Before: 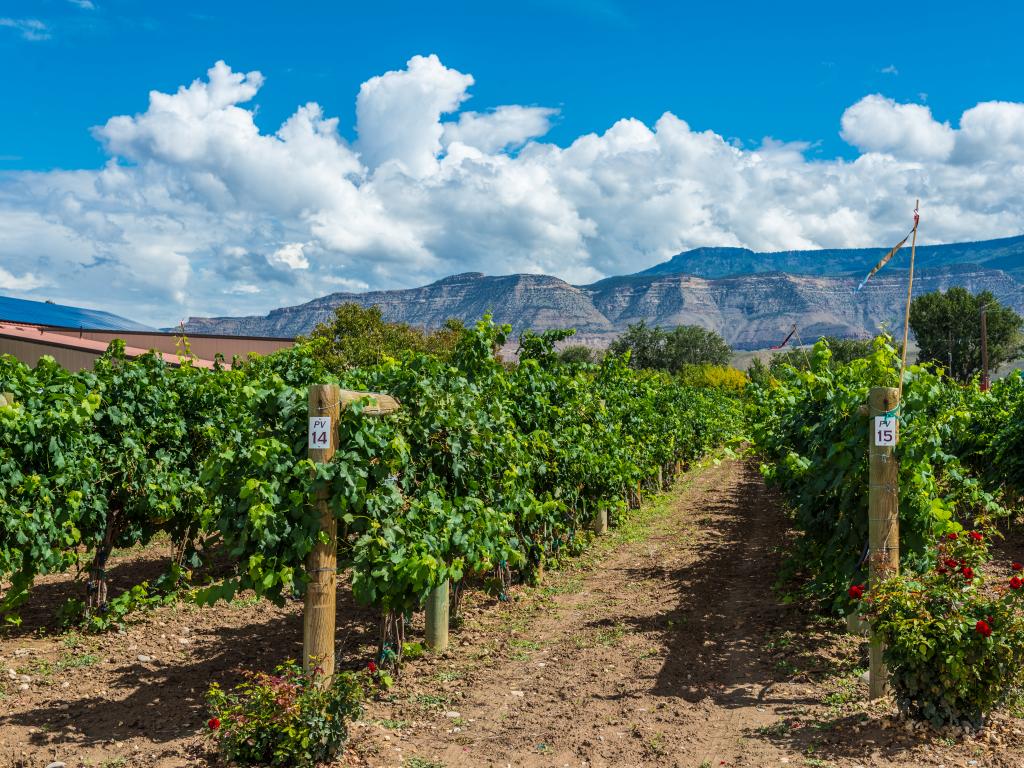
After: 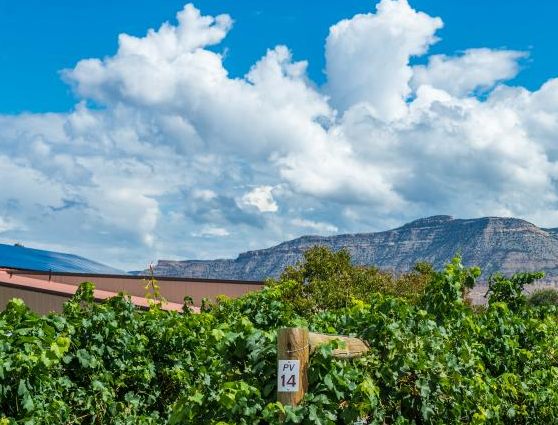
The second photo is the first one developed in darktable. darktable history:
crop and rotate: left 3.036%, top 7.487%, right 42.418%, bottom 37.054%
